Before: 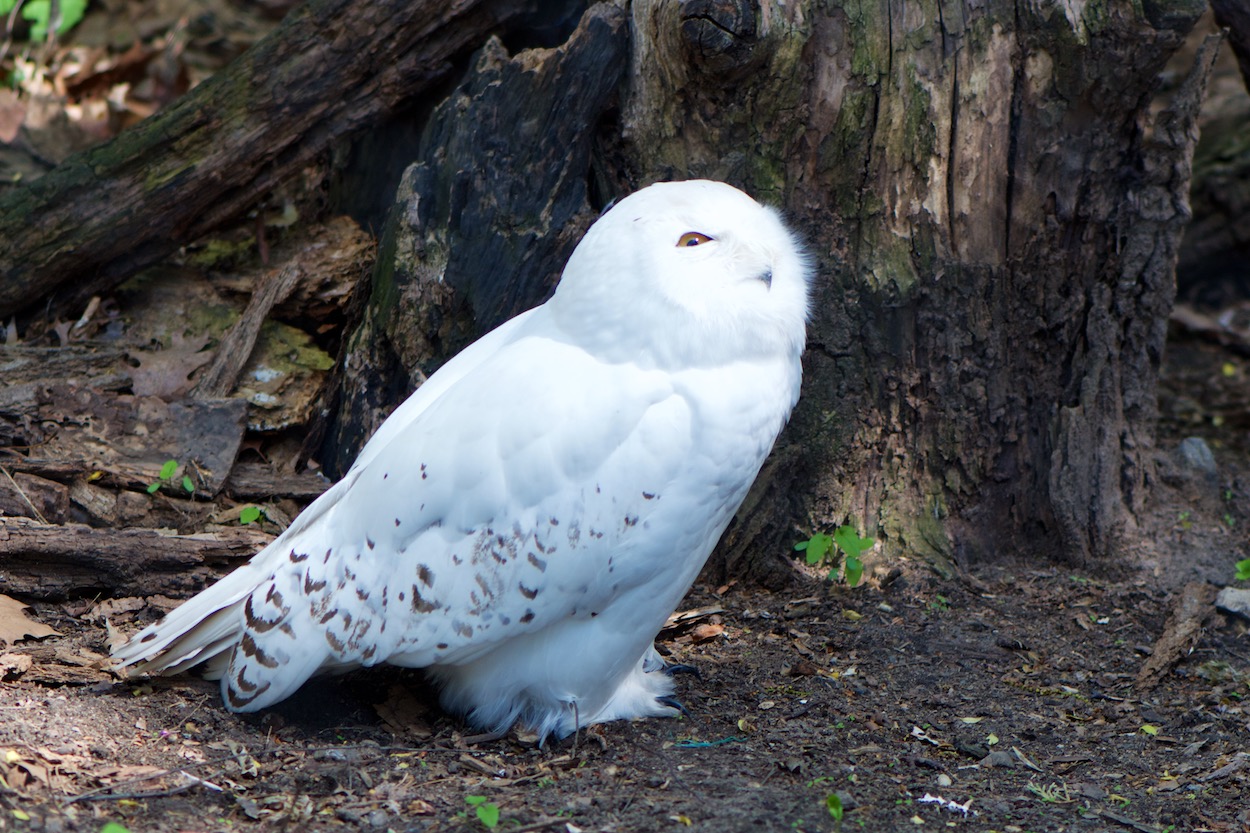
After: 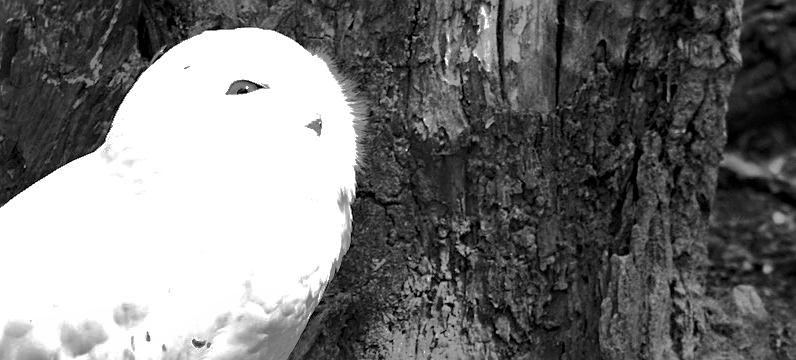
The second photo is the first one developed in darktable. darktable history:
sharpen: on, module defaults
monochrome: a -3.63, b -0.465
crop: left 36.005%, top 18.293%, right 0.31%, bottom 38.444%
contrast equalizer: octaves 7, y [[0.6 ×6], [0.55 ×6], [0 ×6], [0 ×6], [0 ×6]], mix 0.3
color correction: saturation 0.98
exposure: exposure 0.785 EV, compensate highlight preservation false
shadows and highlights: shadows -19.91, highlights -73.15
